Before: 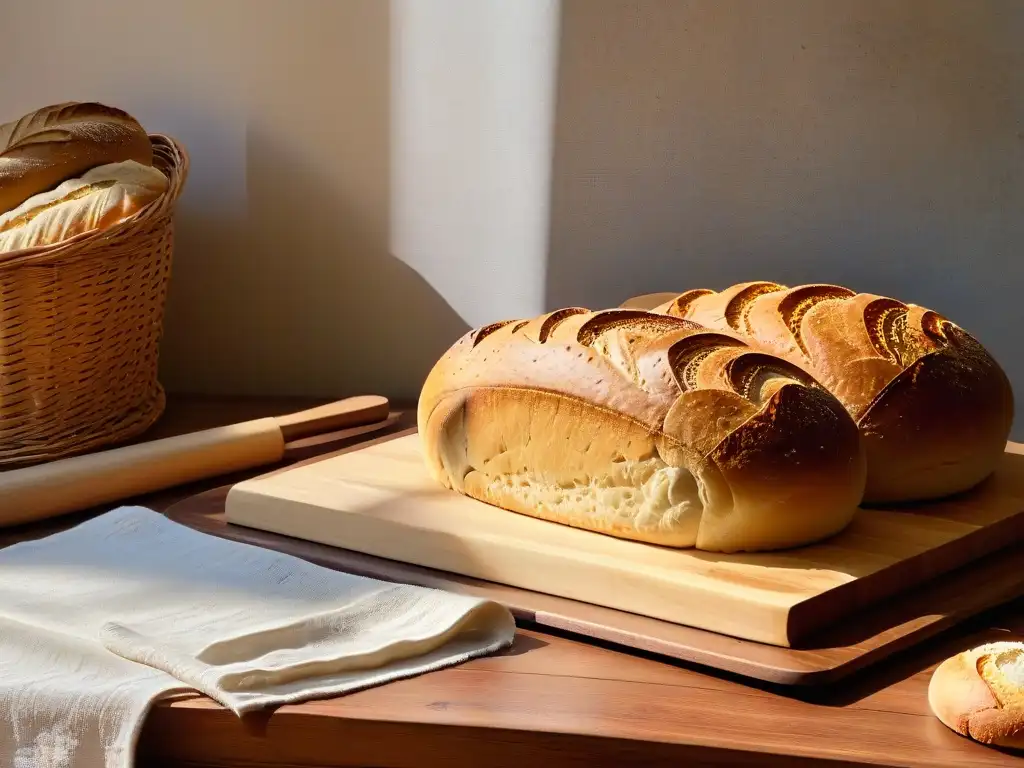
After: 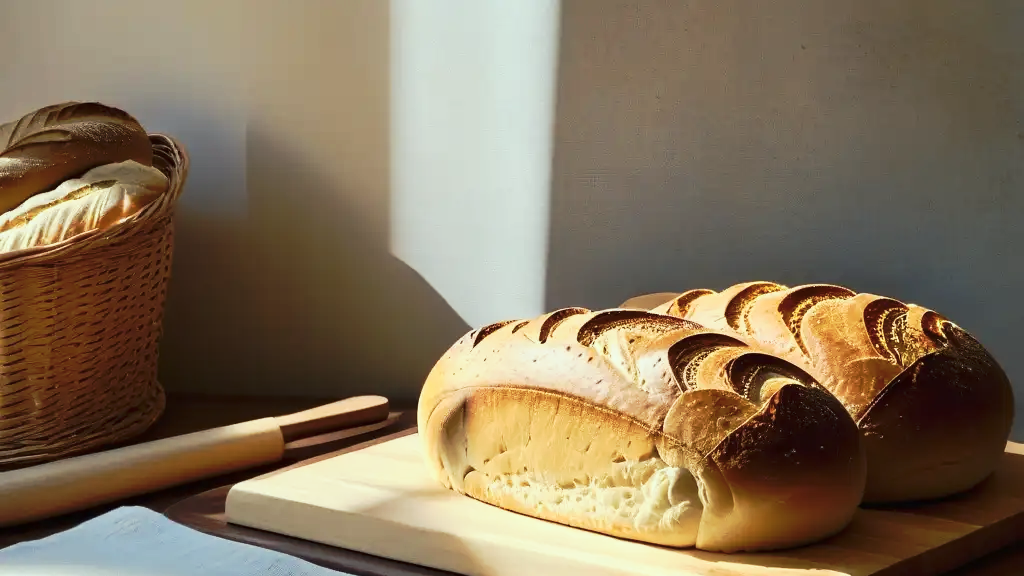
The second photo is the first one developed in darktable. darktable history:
contrast brightness saturation: contrast 0.11, saturation -0.17
crop: bottom 24.967%
color correction: highlights a* -6.69, highlights b* 0.49
tone curve: curves: ch0 [(0, 0) (0.003, 0.009) (0.011, 0.019) (0.025, 0.034) (0.044, 0.057) (0.069, 0.082) (0.1, 0.104) (0.136, 0.131) (0.177, 0.165) (0.224, 0.212) (0.277, 0.279) (0.335, 0.342) (0.399, 0.401) (0.468, 0.477) (0.543, 0.572) (0.623, 0.675) (0.709, 0.772) (0.801, 0.85) (0.898, 0.942) (1, 1)], preserve colors none
